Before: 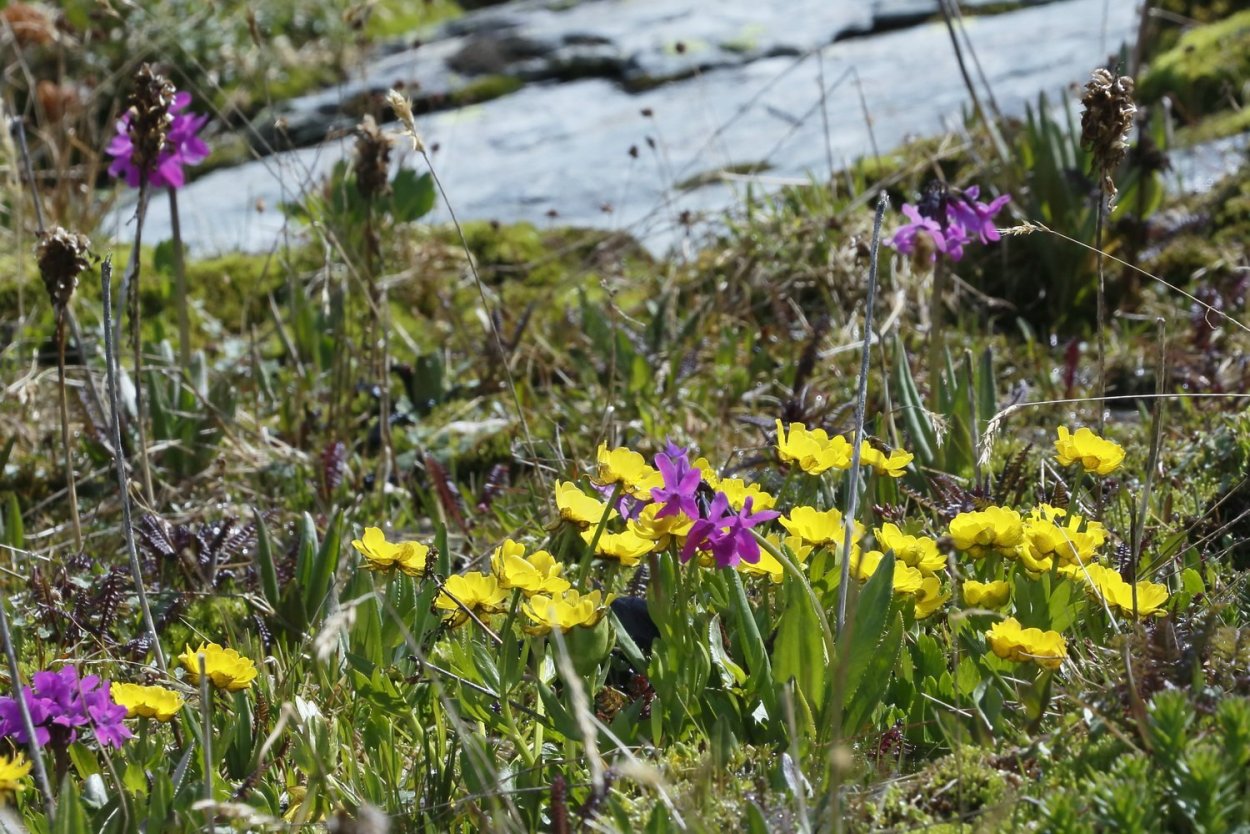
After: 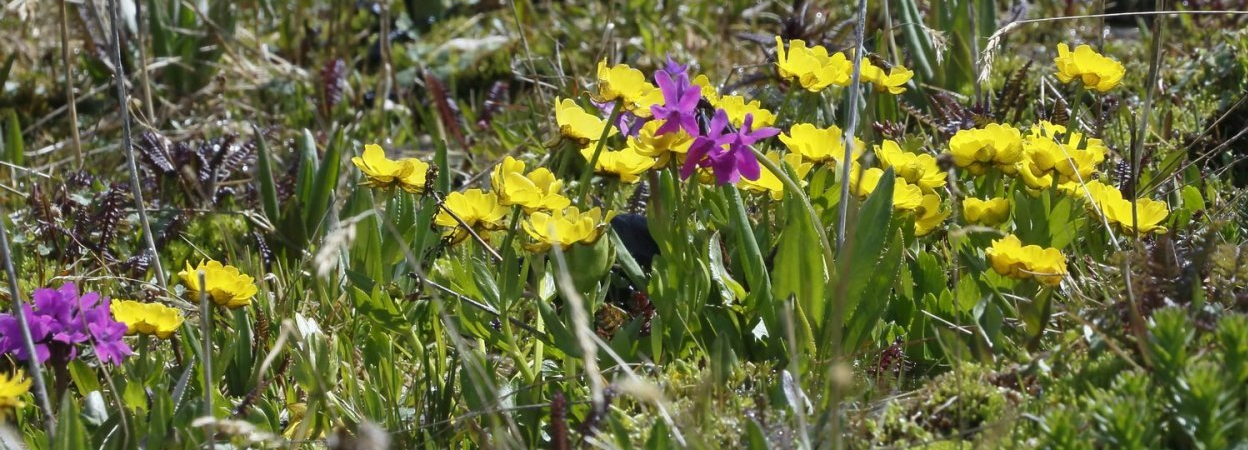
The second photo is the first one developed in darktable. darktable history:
crop and rotate: top 46.03%, right 0.109%
